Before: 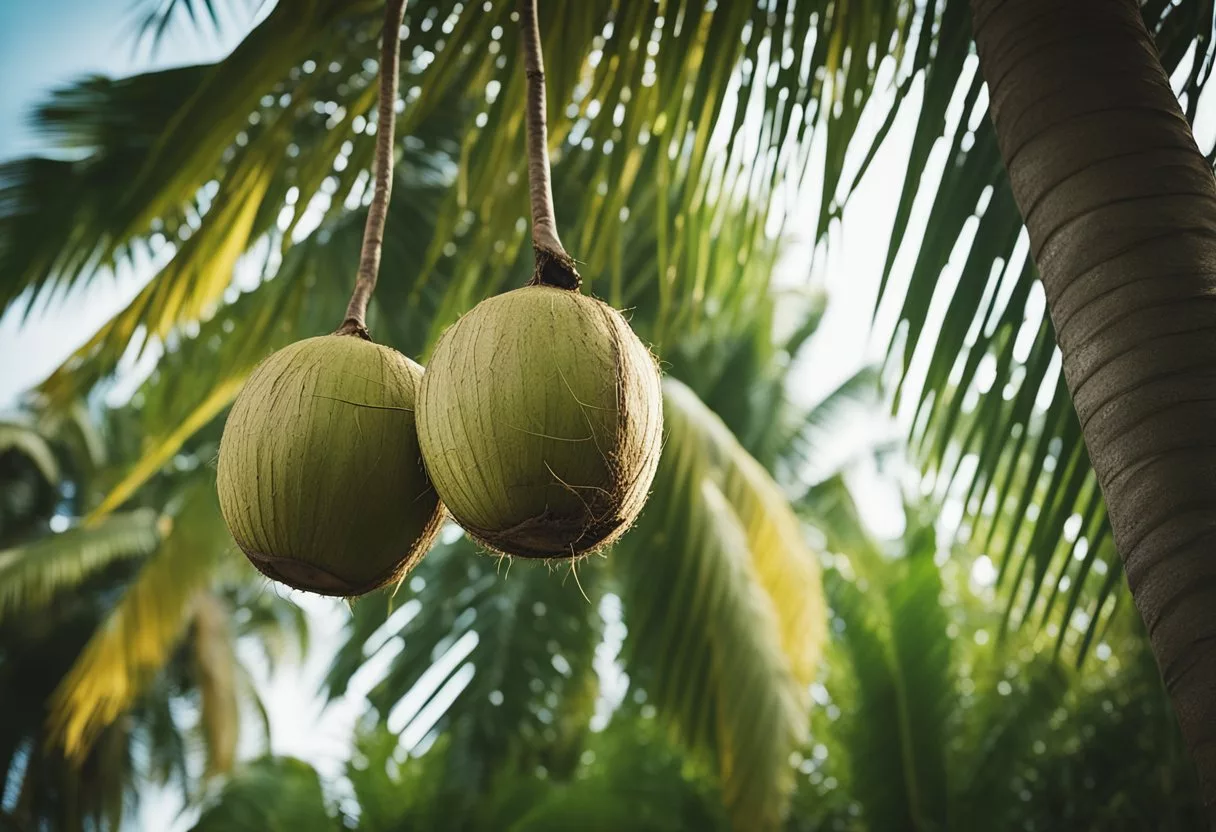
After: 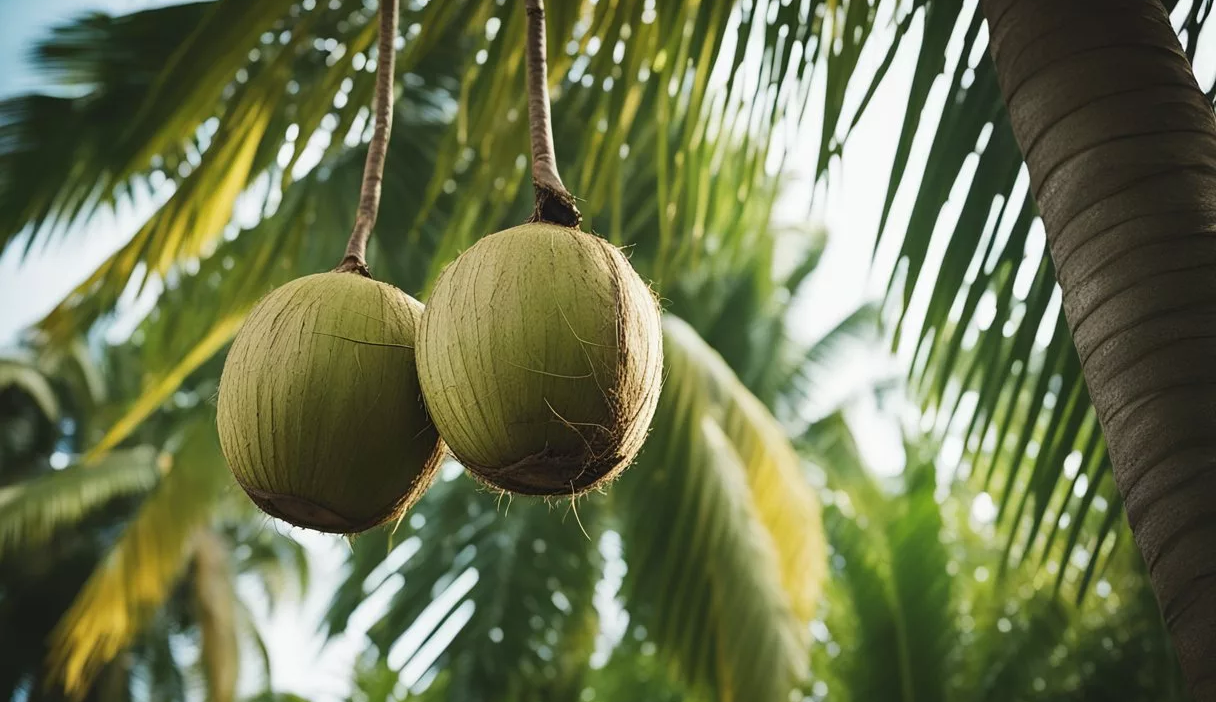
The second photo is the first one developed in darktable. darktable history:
crop: top 7.587%, bottom 7.928%
